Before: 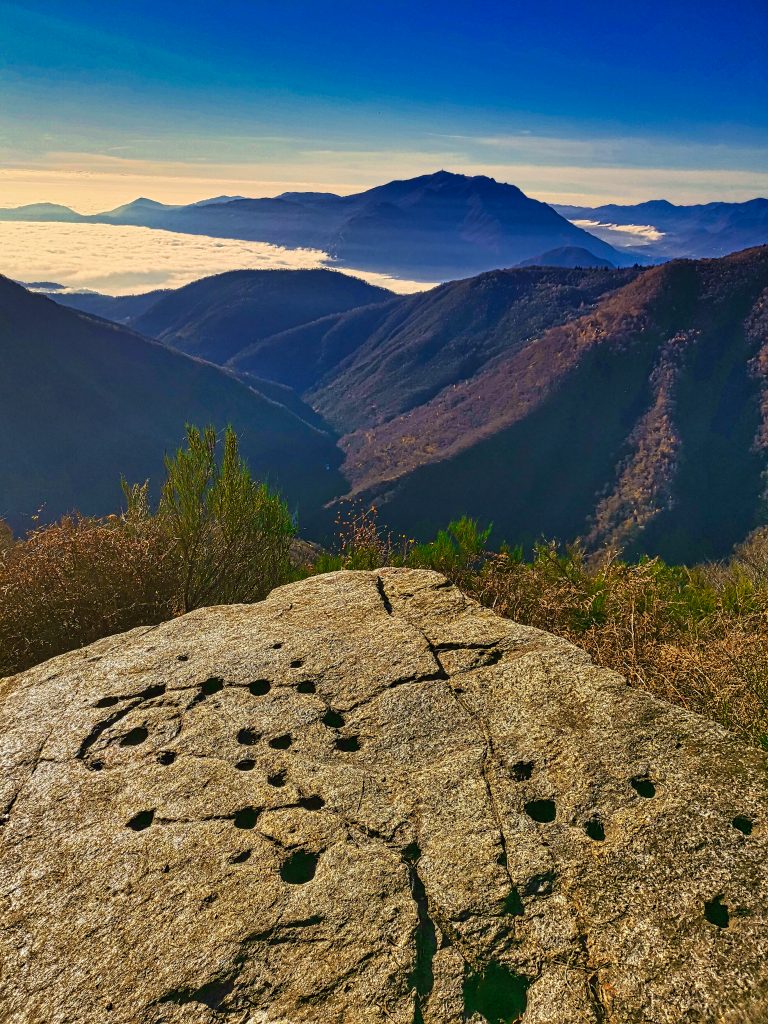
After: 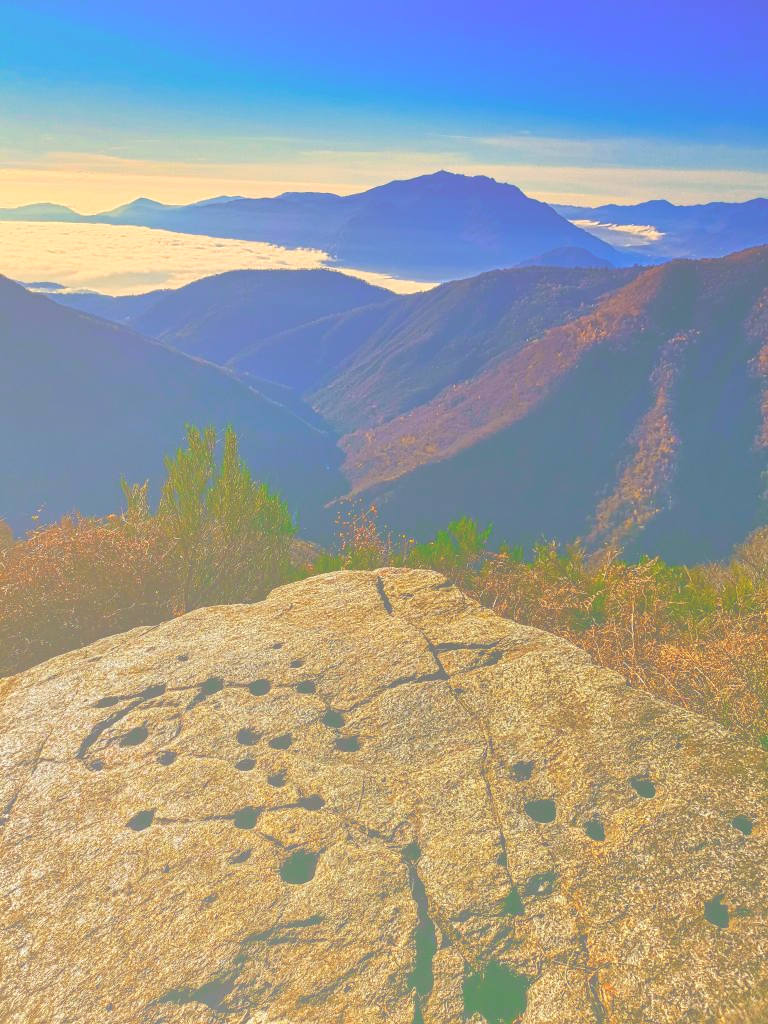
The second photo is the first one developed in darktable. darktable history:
contrast brightness saturation: contrast 0.1, brightness -0.26, saturation 0.14
bloom: size 85%, threshold 5%, strength 85%
